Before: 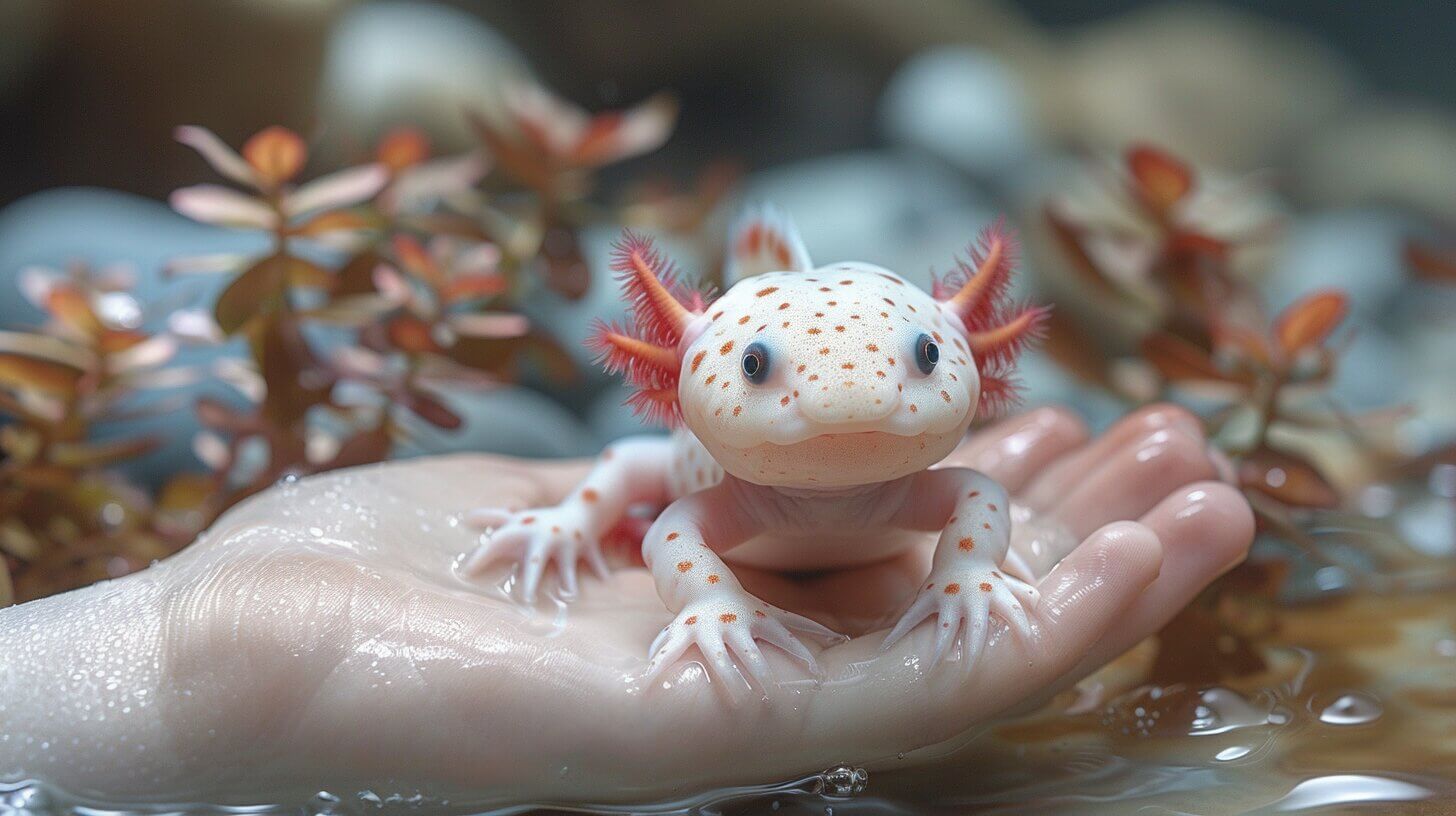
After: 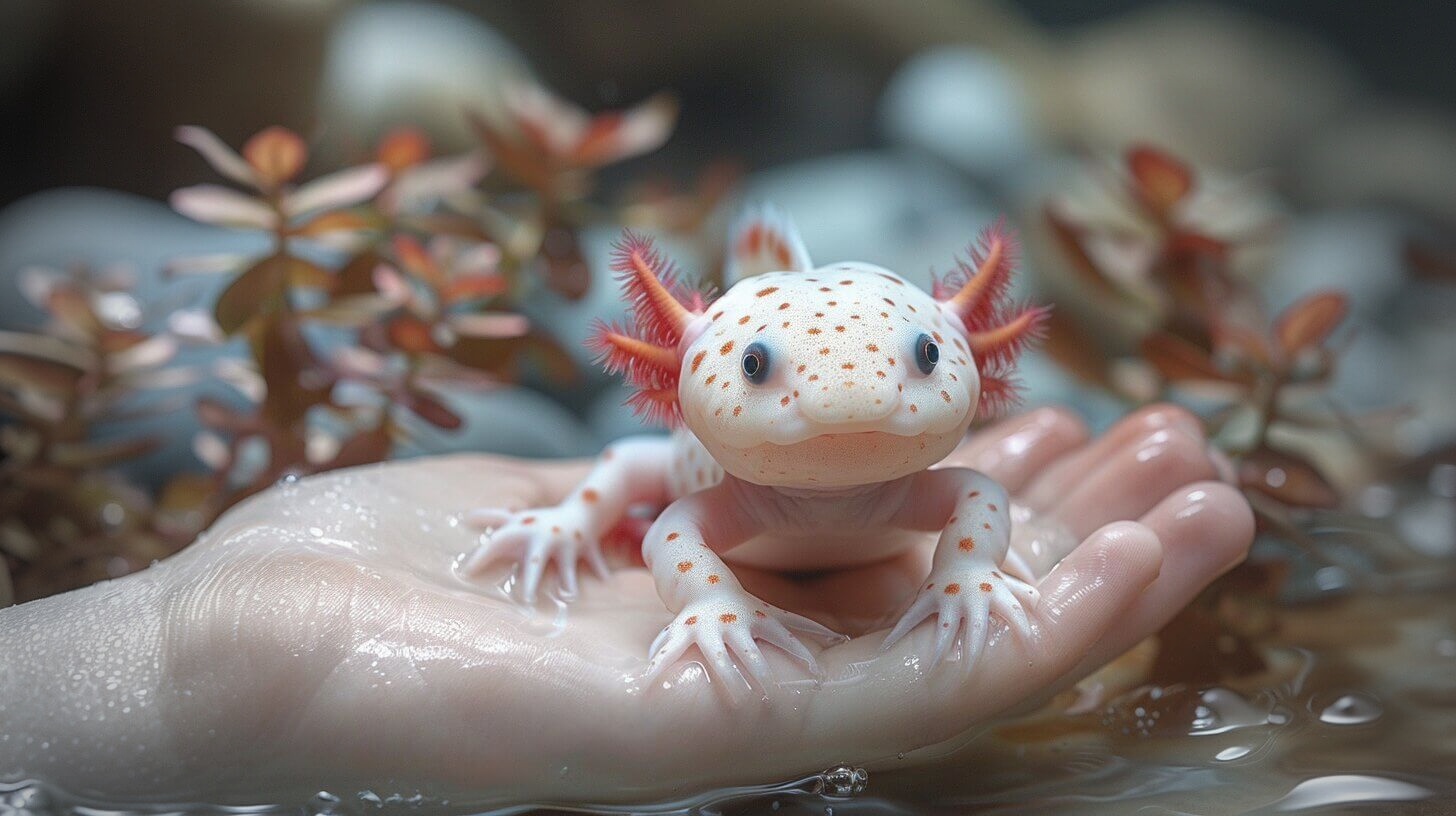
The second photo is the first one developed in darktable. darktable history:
vignetting: fall-off start 64.79%, width/height ratio 0.885
